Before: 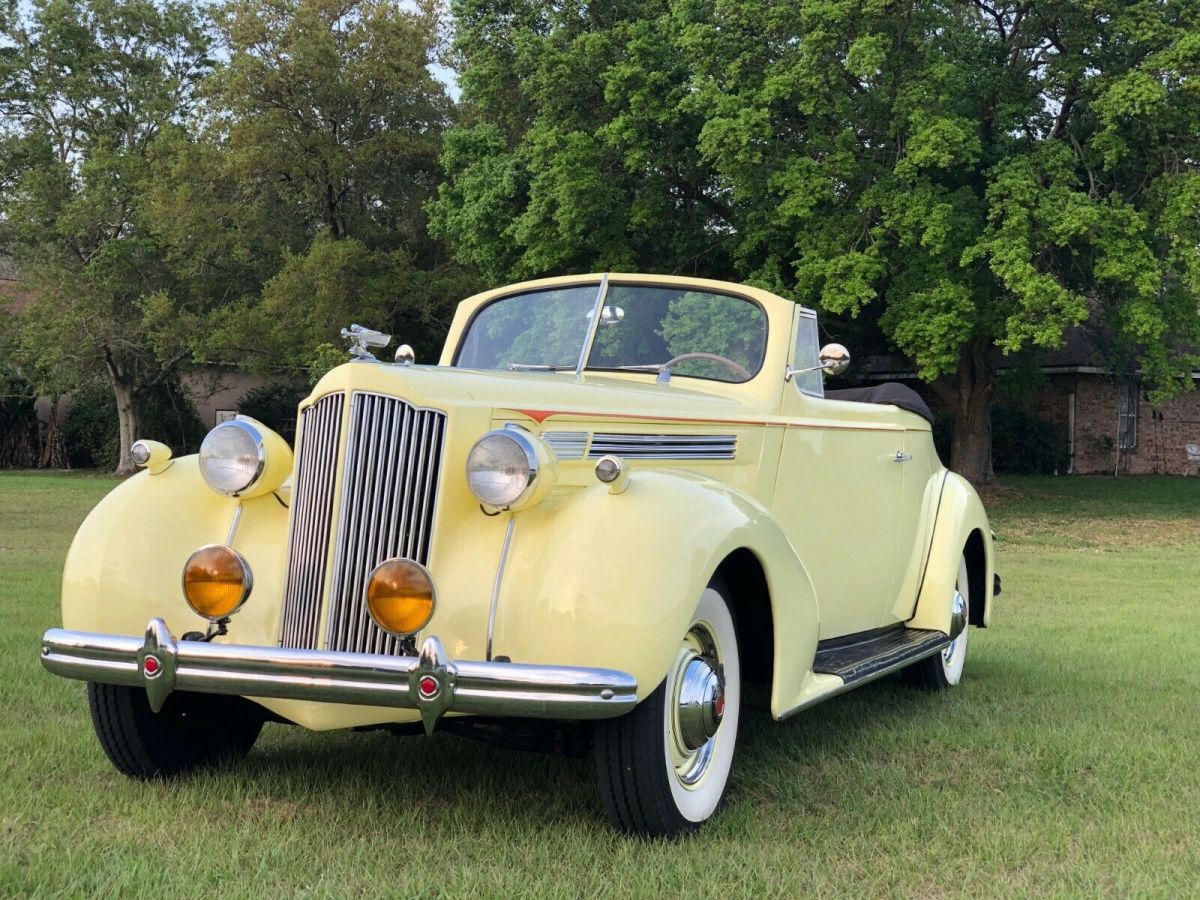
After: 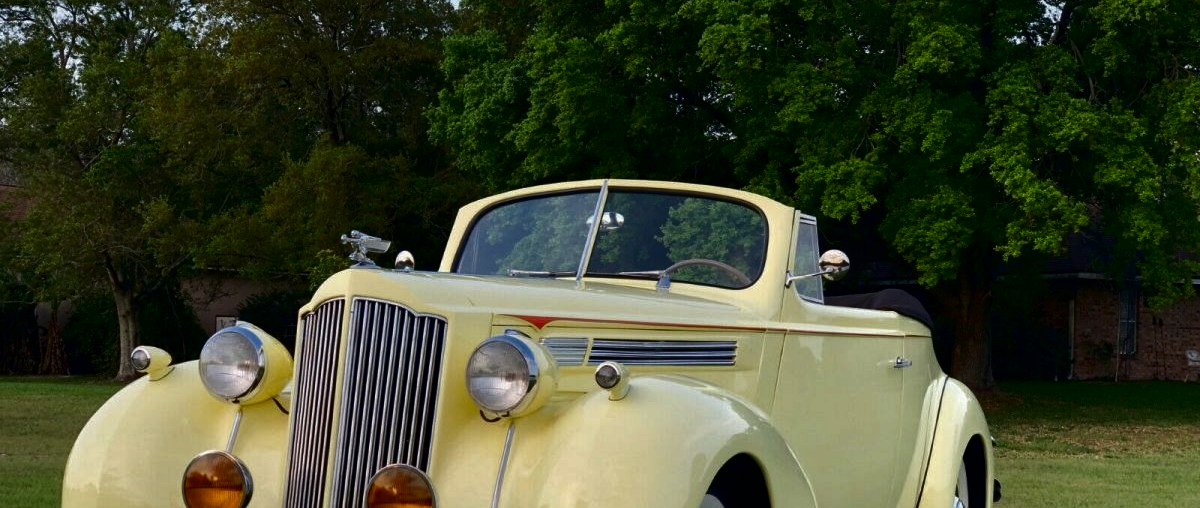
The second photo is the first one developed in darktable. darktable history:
crop and rotate: top 10.473%, bottom 33.007%
contrast brightness saturation: brightness -0.508
